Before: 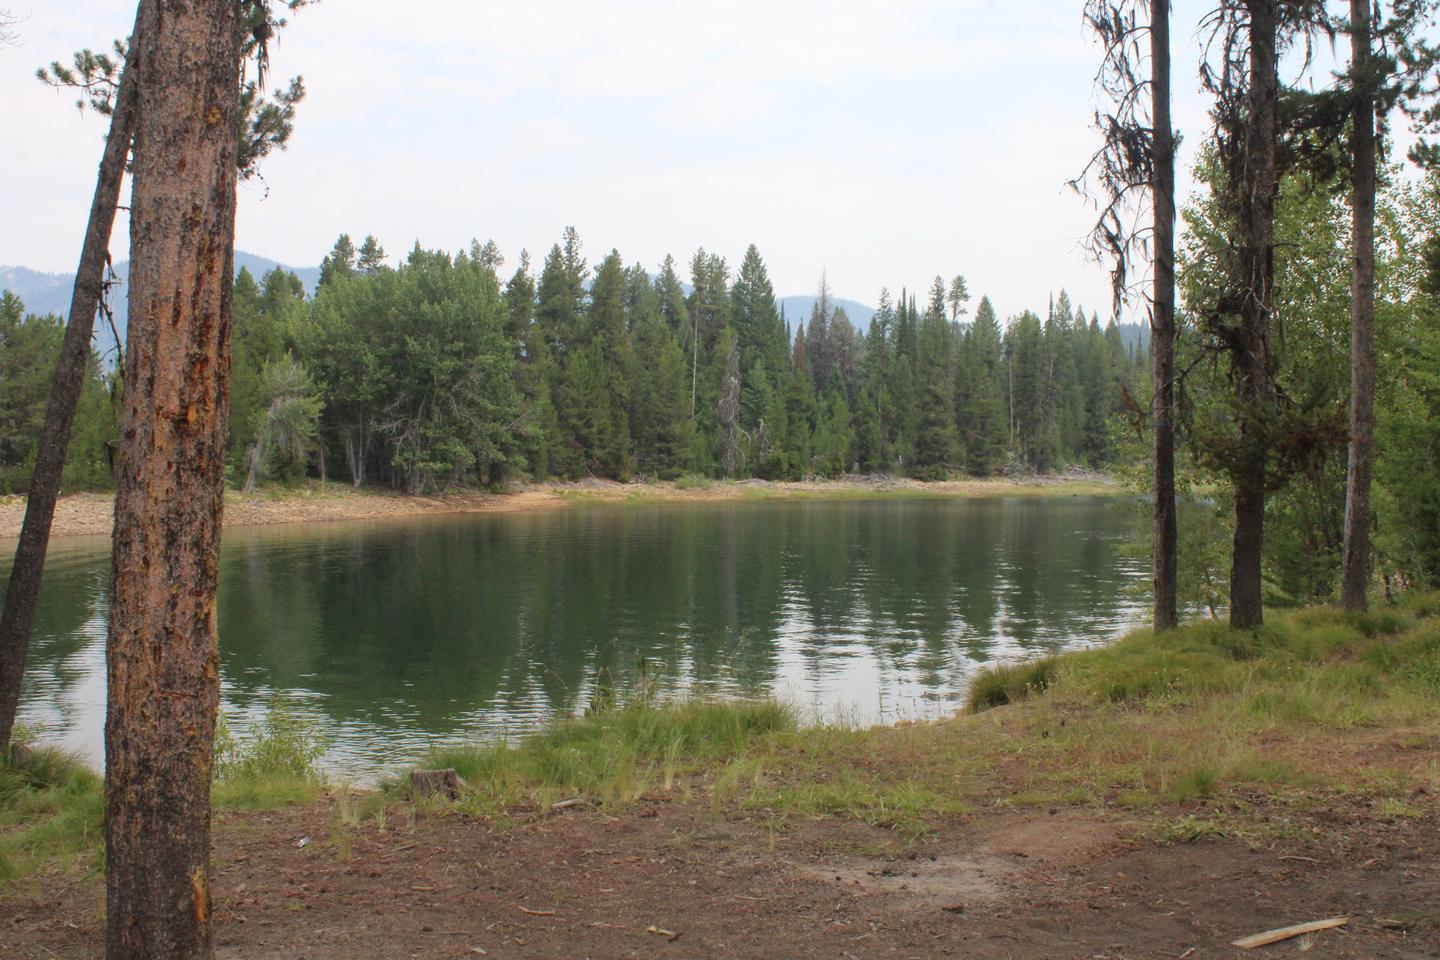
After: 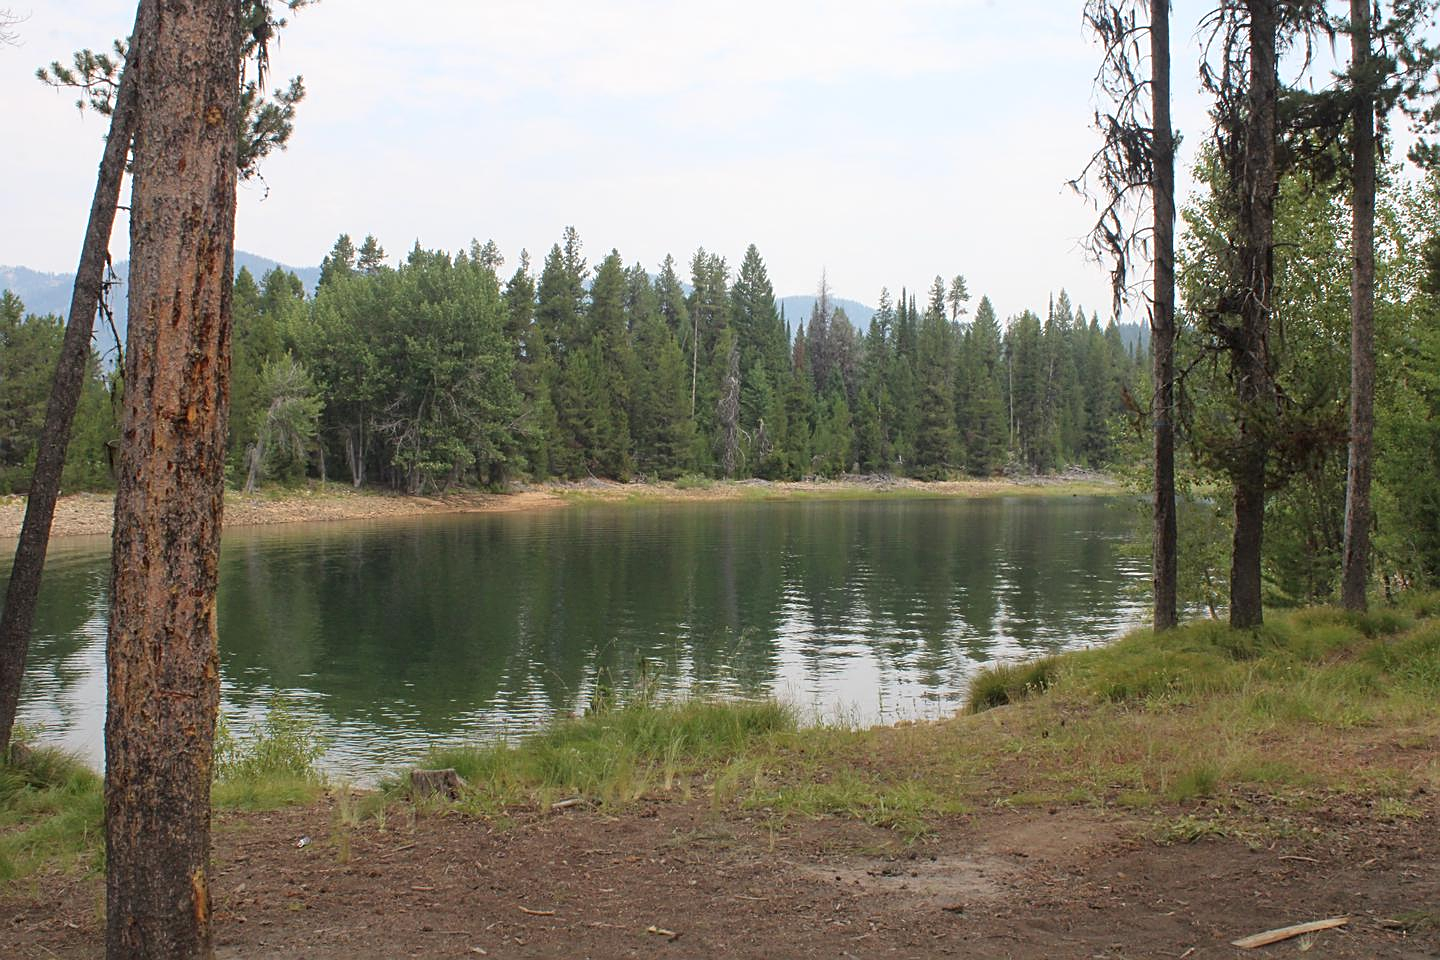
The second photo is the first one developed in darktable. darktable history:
sharpen: amount 0.556
